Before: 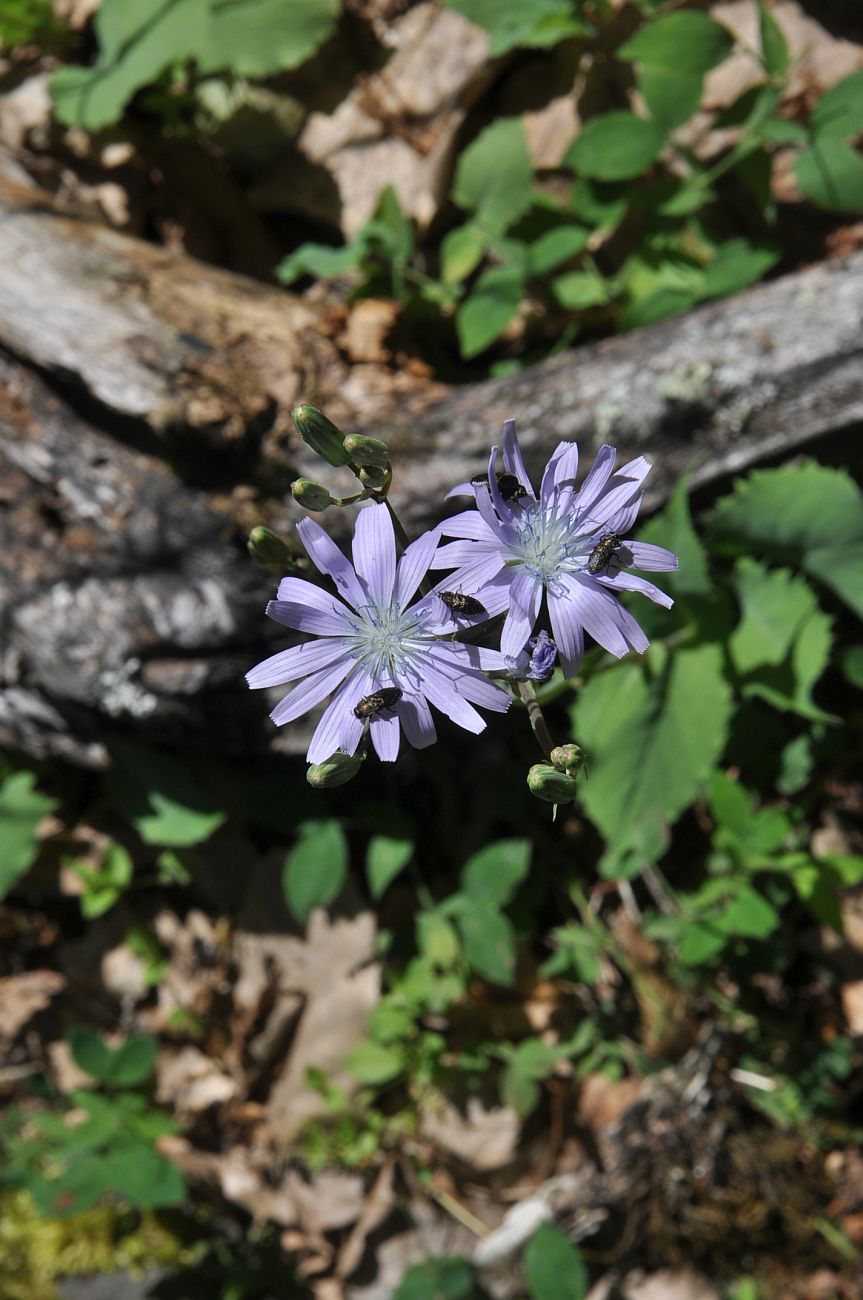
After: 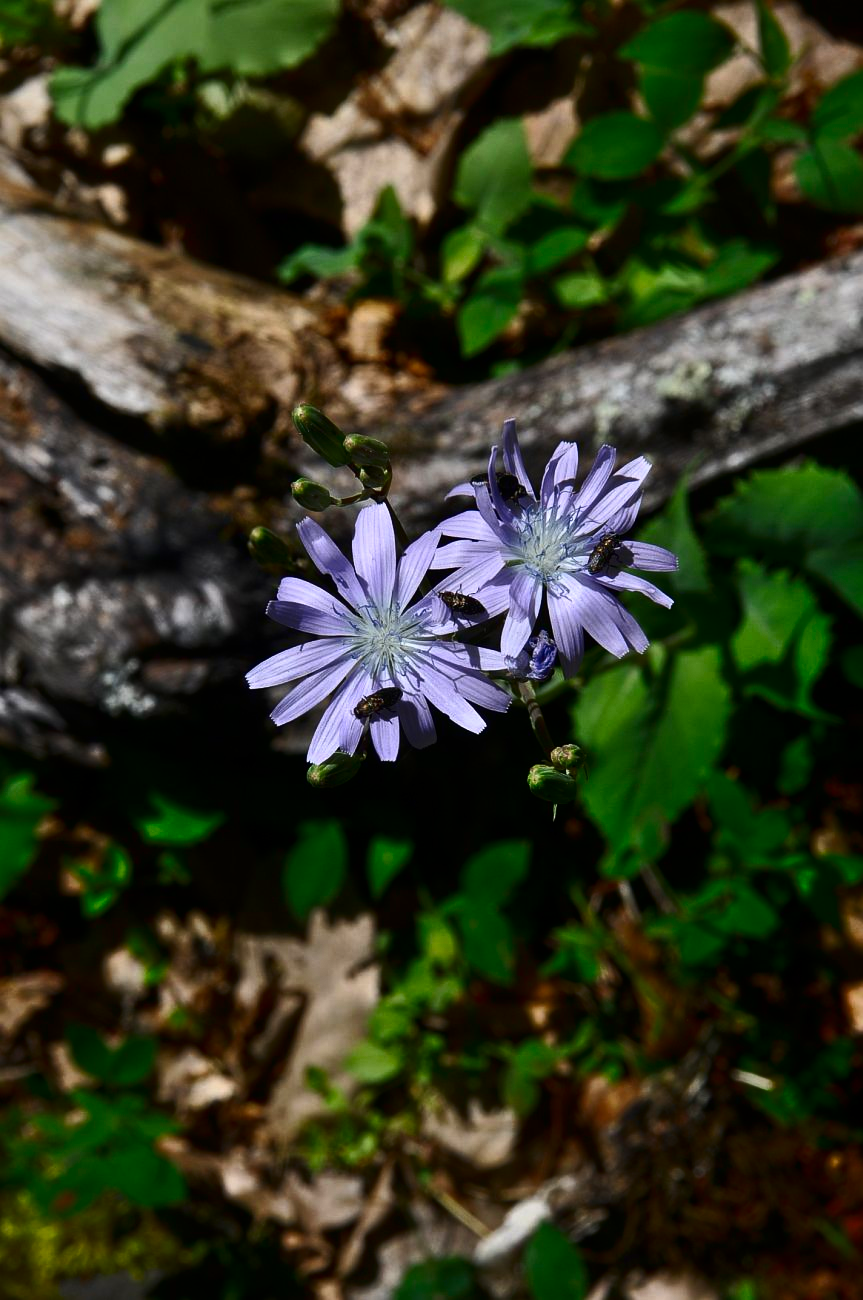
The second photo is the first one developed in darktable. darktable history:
contrast brightness saturation: contrast 0.205, brightness -0.104, saturation 0.209
shadows and highlights: shadows -70.38, highlights 35.75, soften with gaussian
